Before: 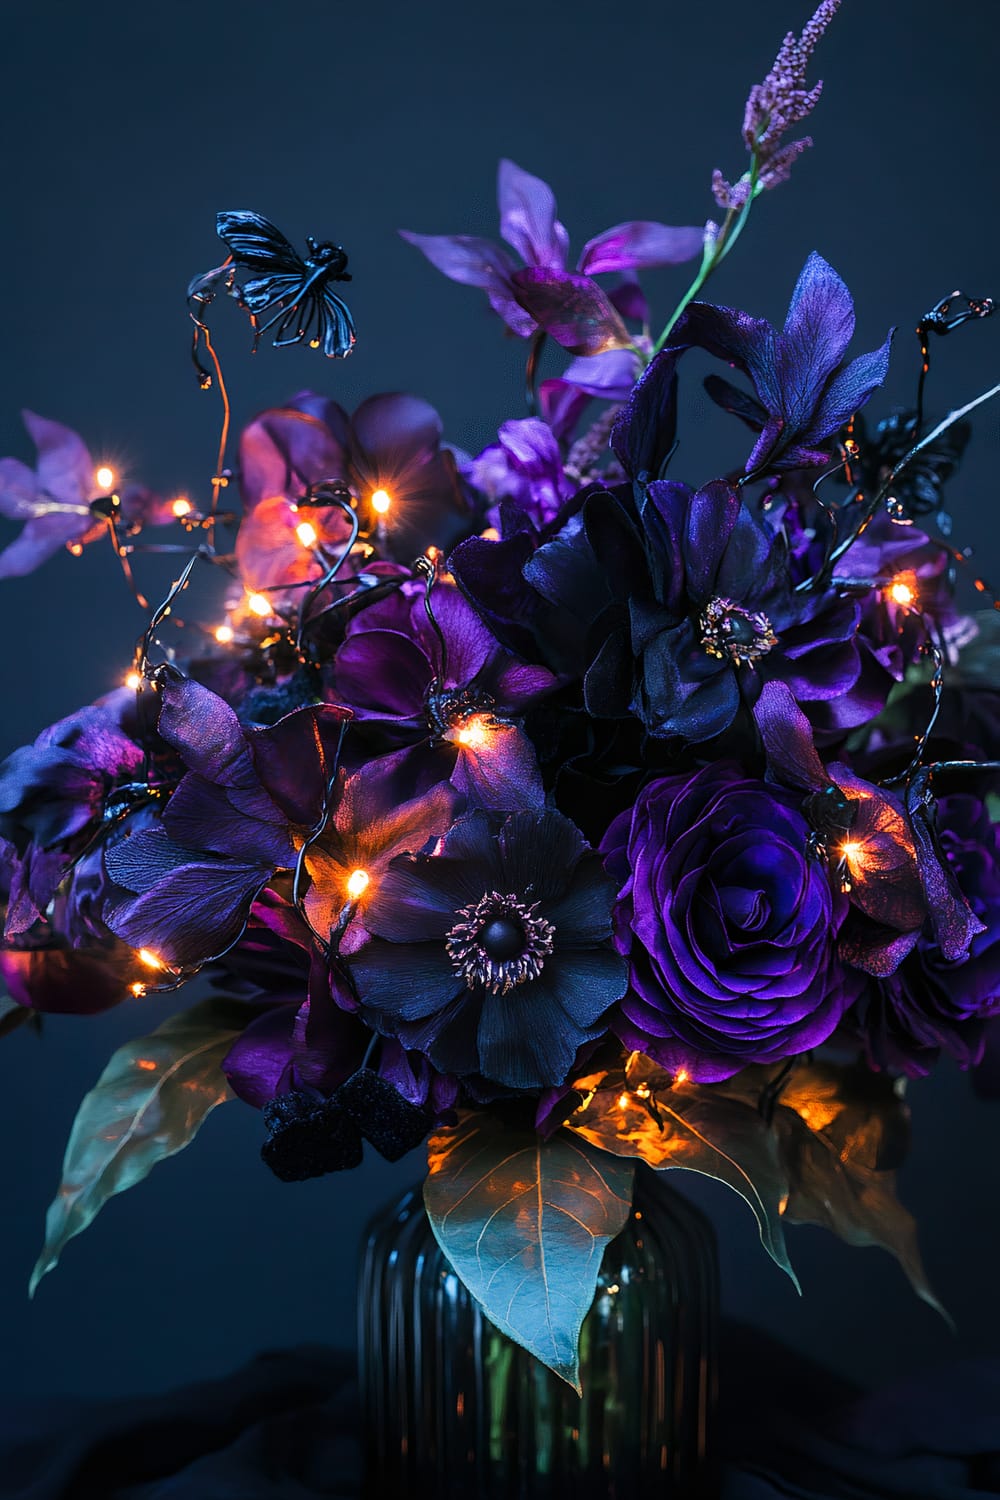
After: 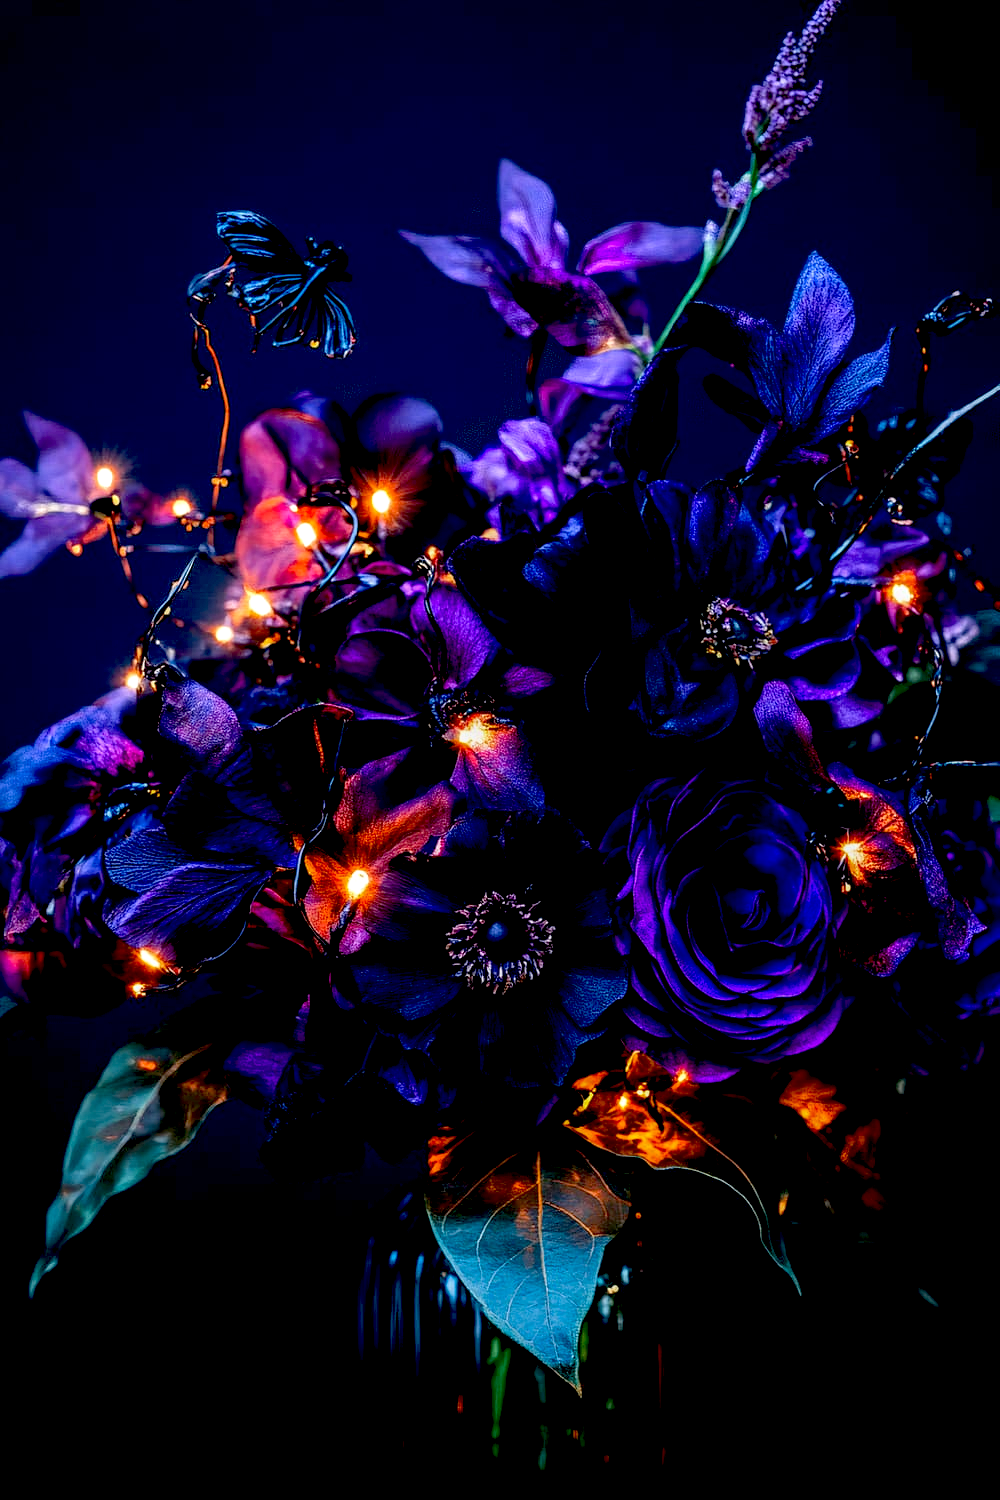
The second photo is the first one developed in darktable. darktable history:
local contrast: on, module defaults
exposure: black level correction 0.04, exposure 0.499 EV, compensate highlight preservation false
